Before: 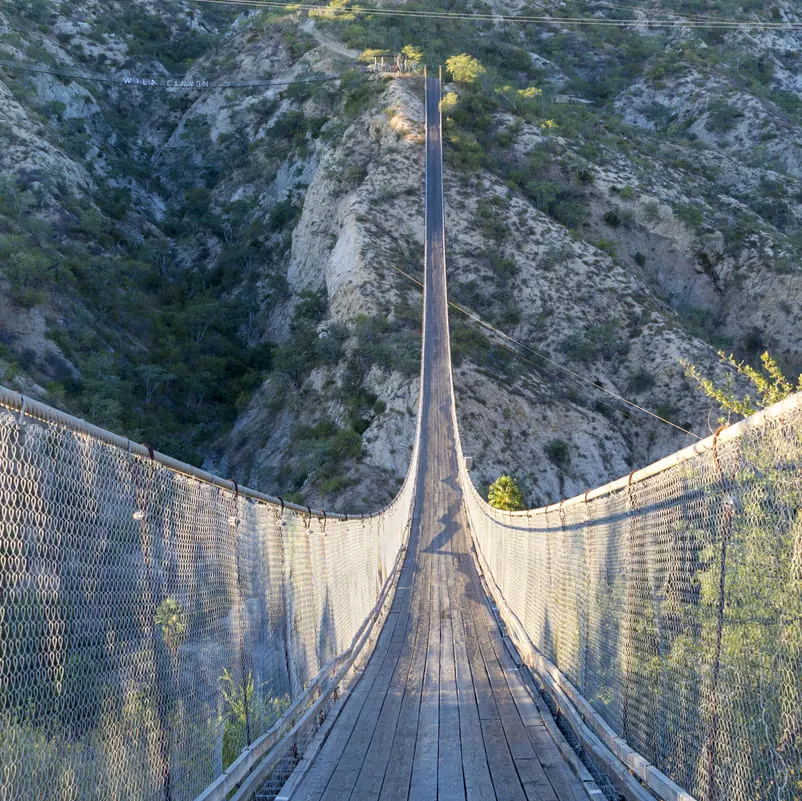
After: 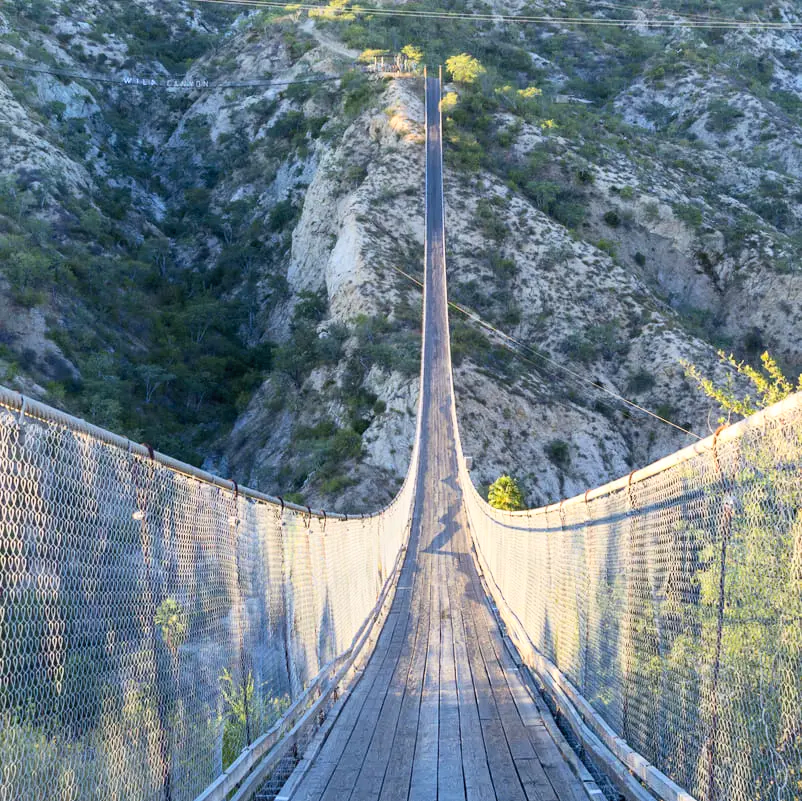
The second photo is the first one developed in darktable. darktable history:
contrast brightness saturation: contrast 0.197, brightness 0.16, saturation 0.229
